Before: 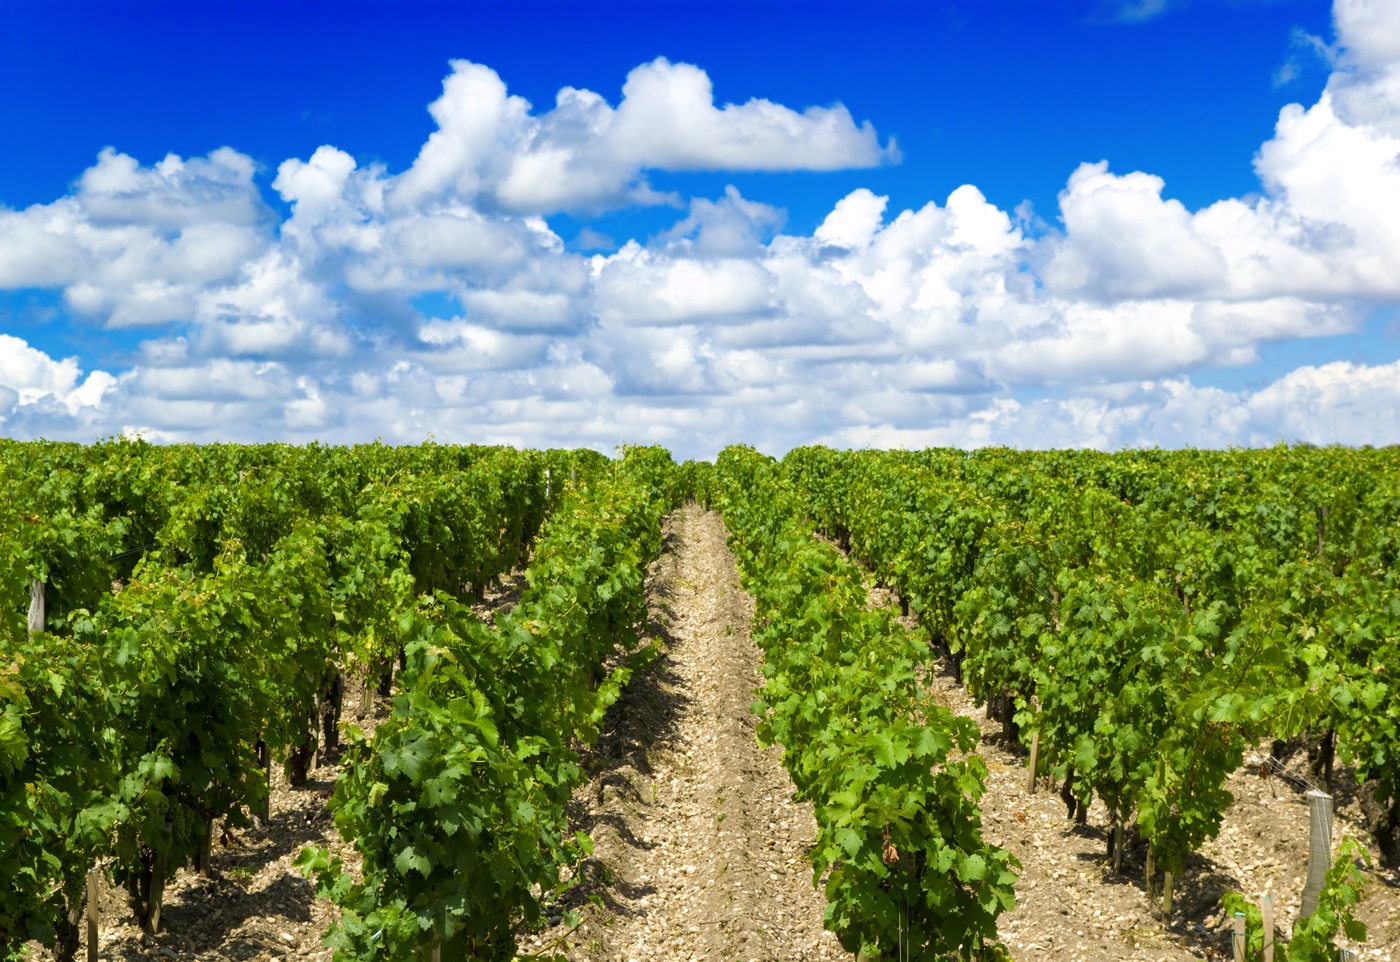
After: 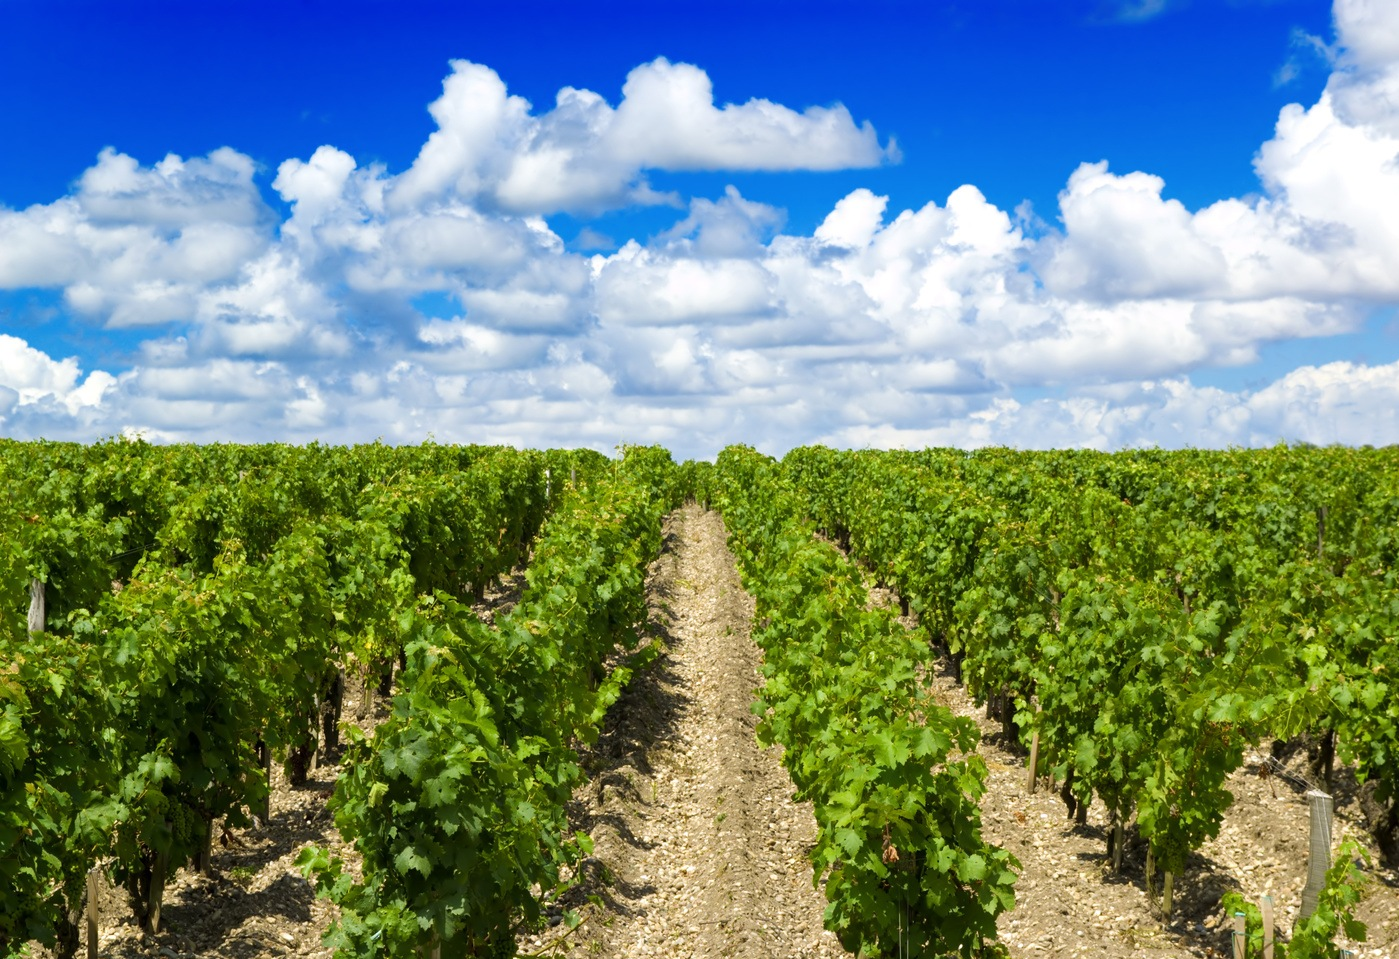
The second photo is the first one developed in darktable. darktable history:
crop: top 0.049%, bottom 0.2%
